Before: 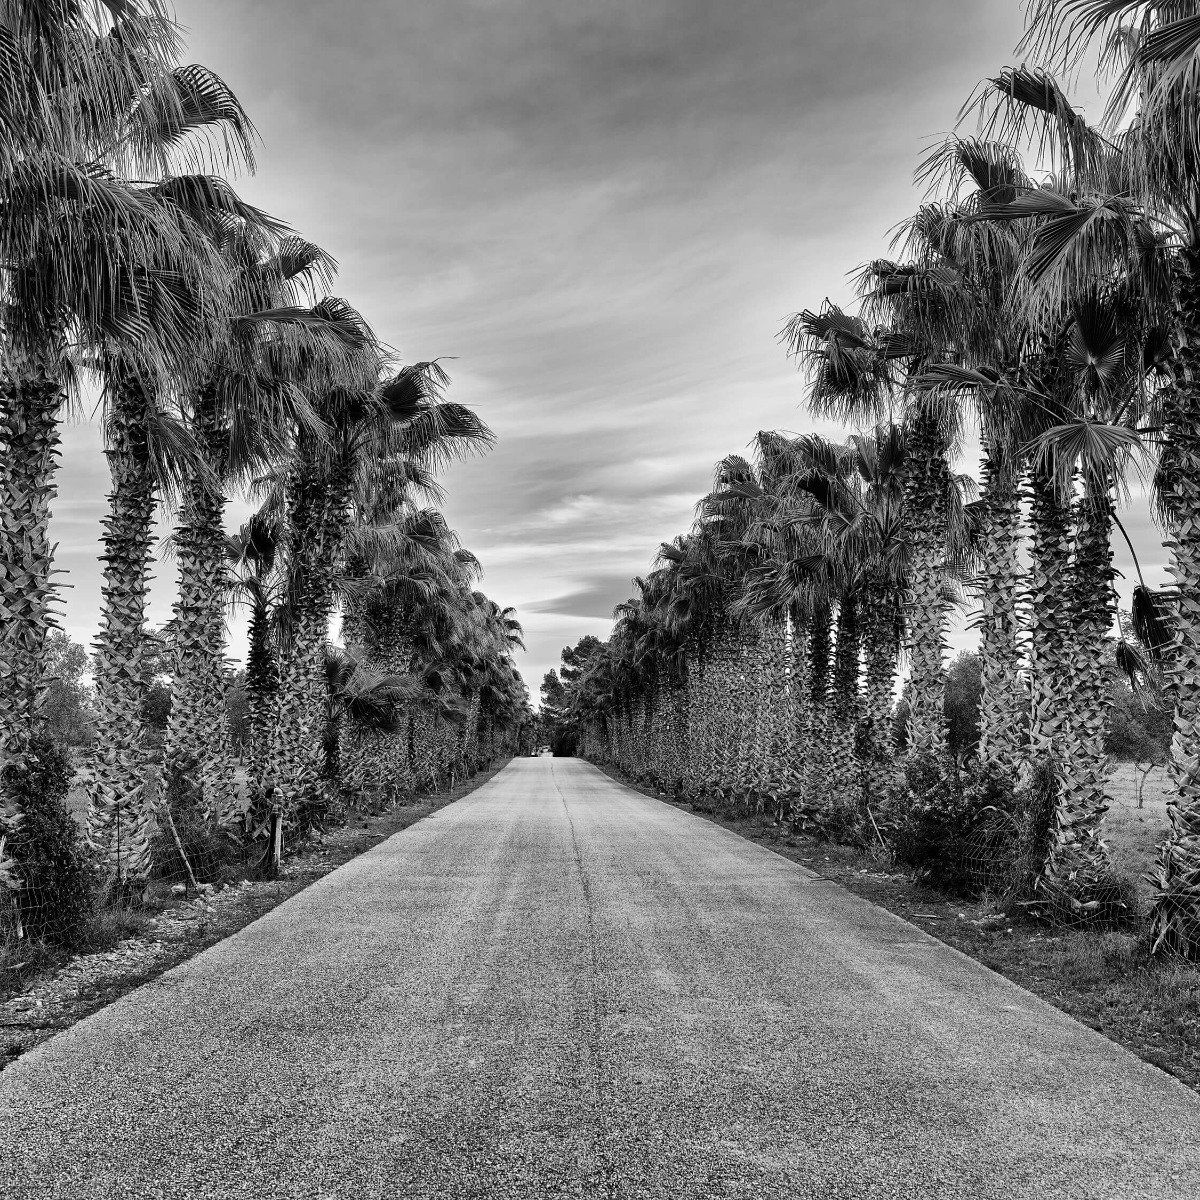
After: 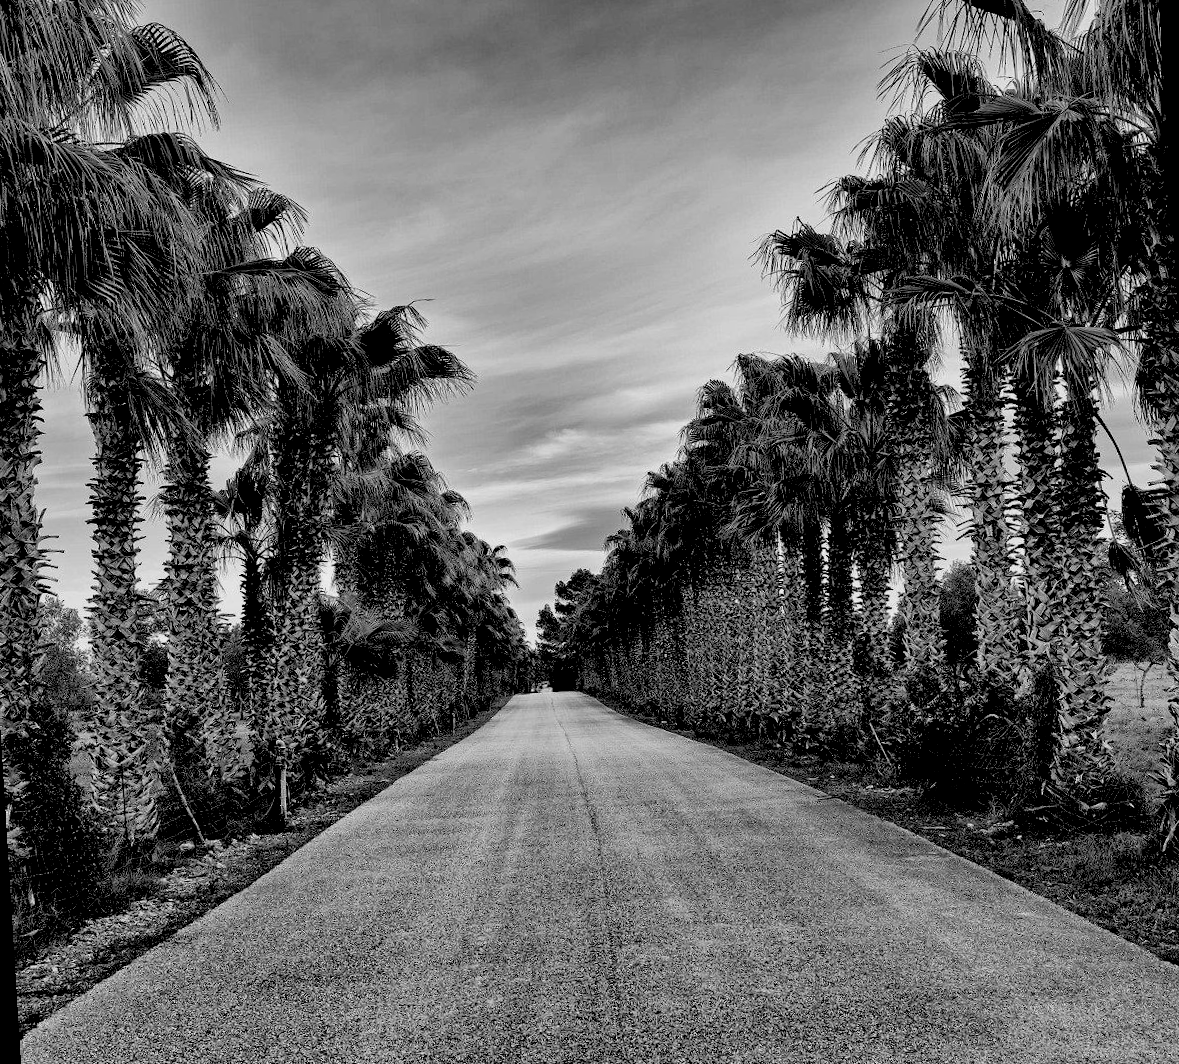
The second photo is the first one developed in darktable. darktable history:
rotate and perspective: rotation -3.52°, crop left 0.036, crop right 0.964, crop top 0.081, crop bottom 0.919
monochrome: on, module defaults
exposure: black level correction 0.046, exposure -0.228 EV, compensate highlight preservation false
